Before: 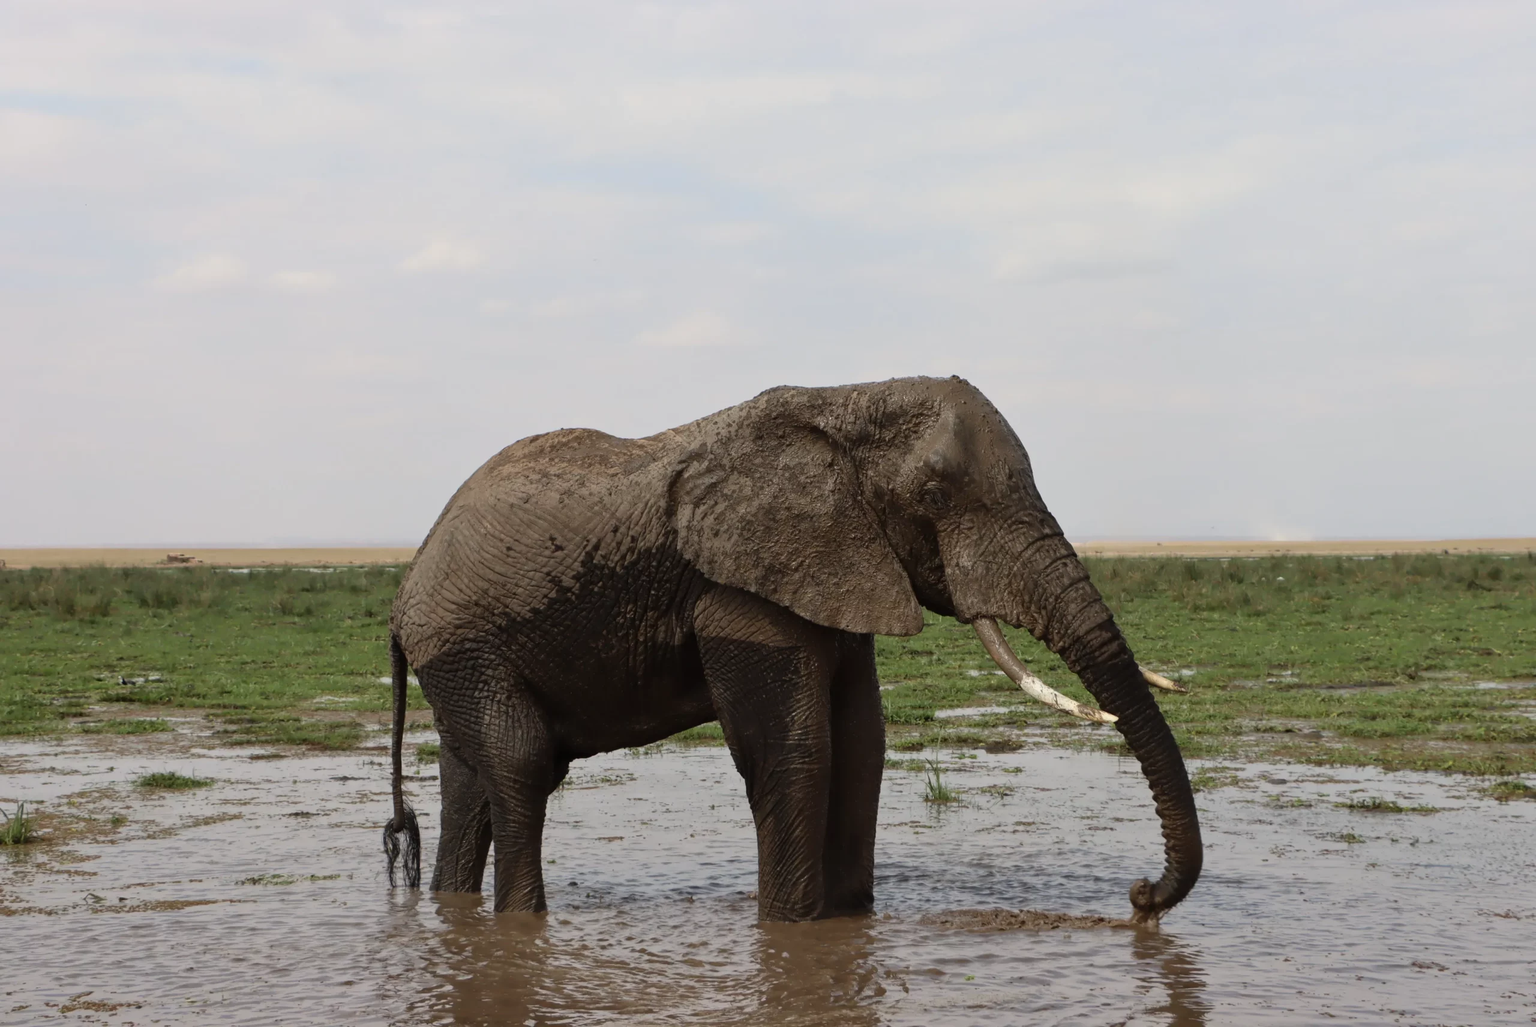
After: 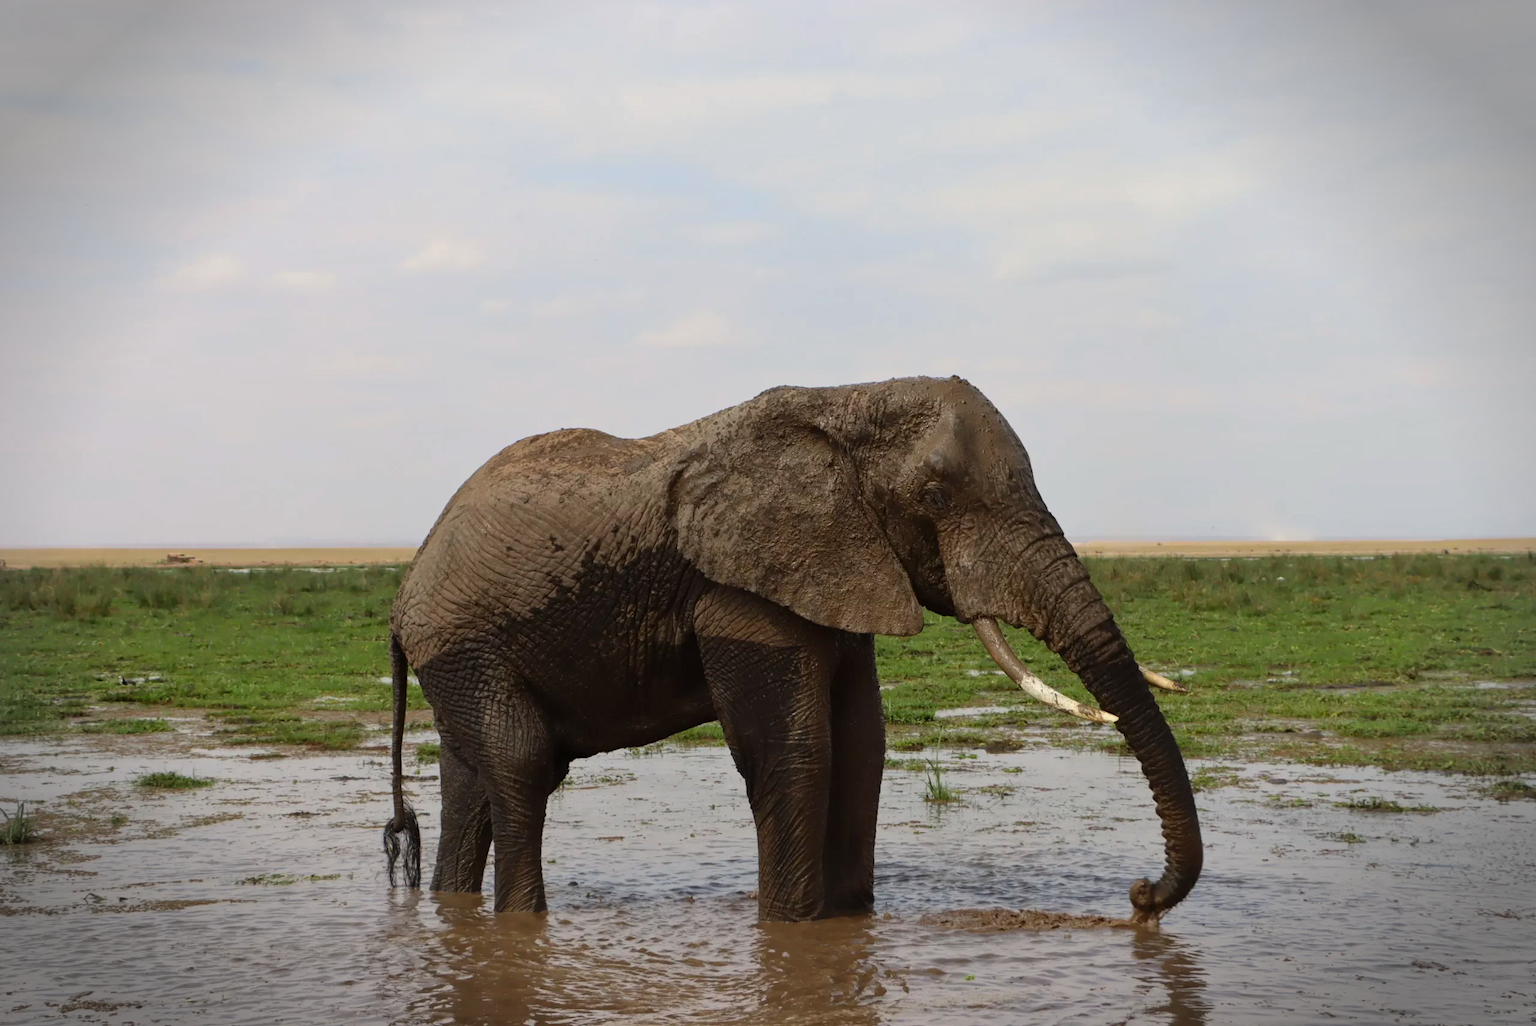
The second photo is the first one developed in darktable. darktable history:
vignetting: fall-off start 90.19%, fall-off radius 38.24%, width/height ratio 1.22, shape 1.3
color correction: highlights b* -0.019, saturation 1.33
